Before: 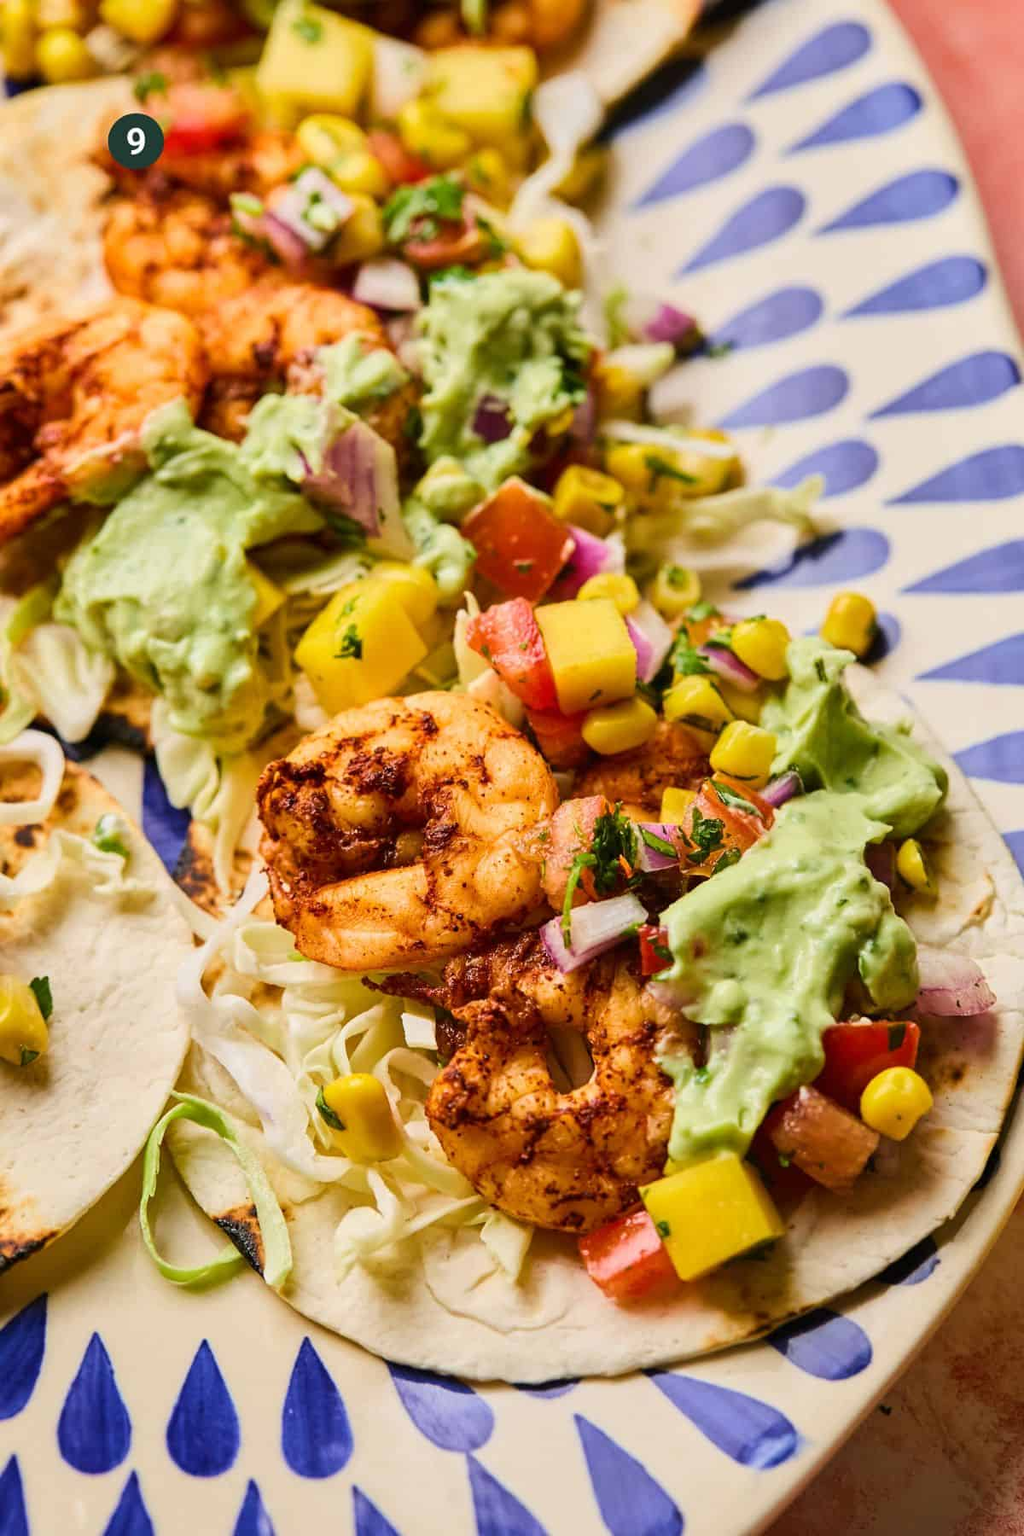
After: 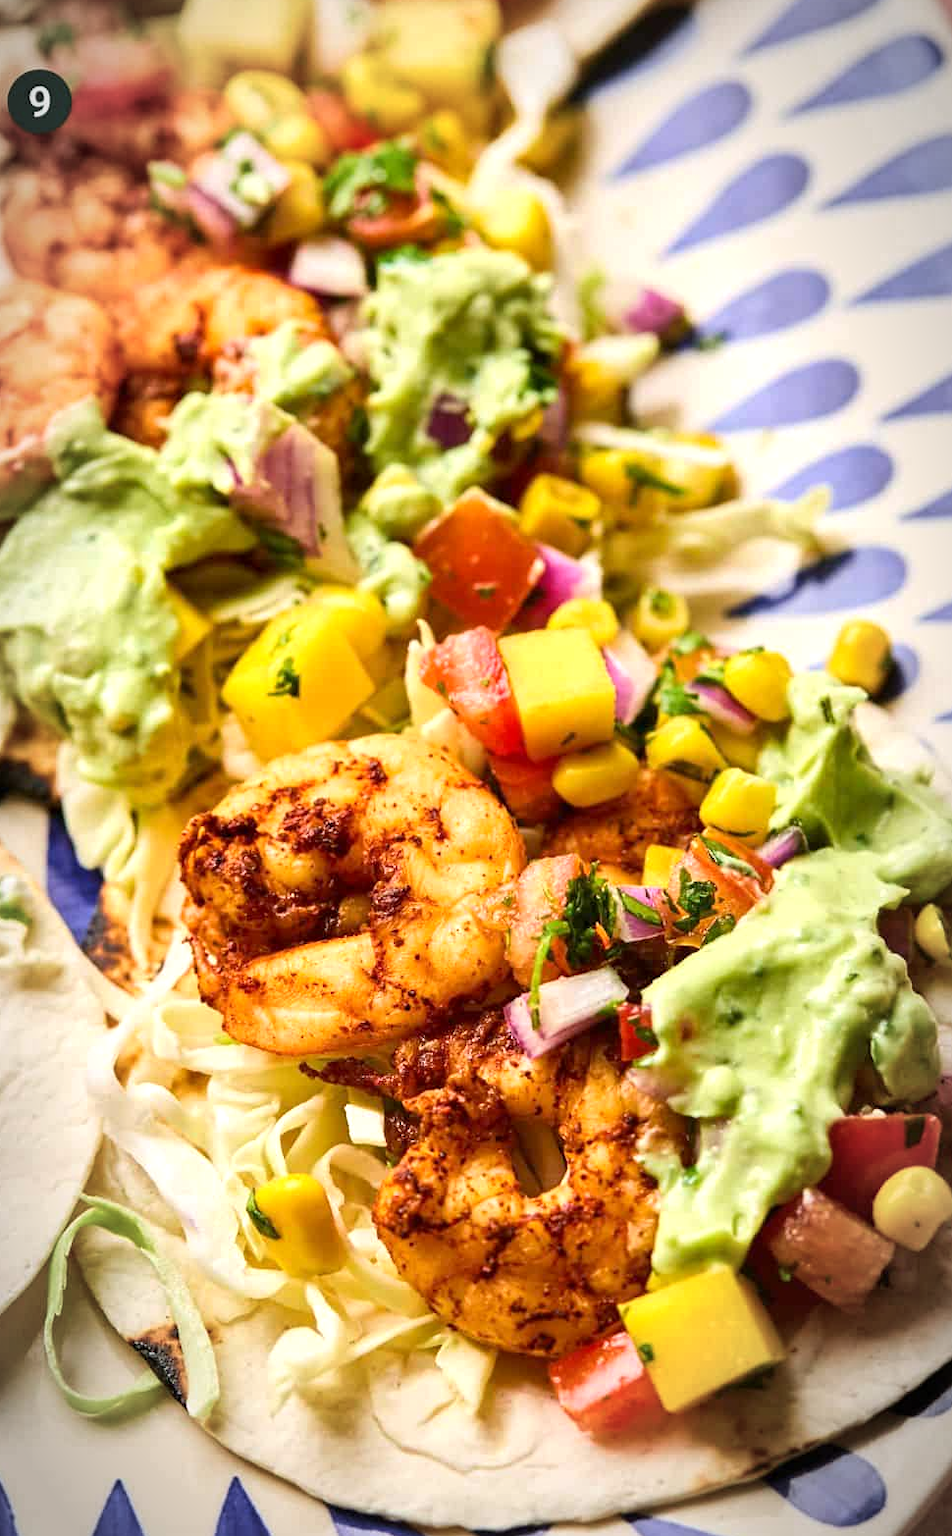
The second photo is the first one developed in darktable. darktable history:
exposure: black level correction 0.001, exposure 0.5 EV, compensate exposure bias true, compensate highlight preservation false
crop: left 9.929%, top 3.475%, right 9.188%, bottom 9.529%
vignetting: automatic ratio true
